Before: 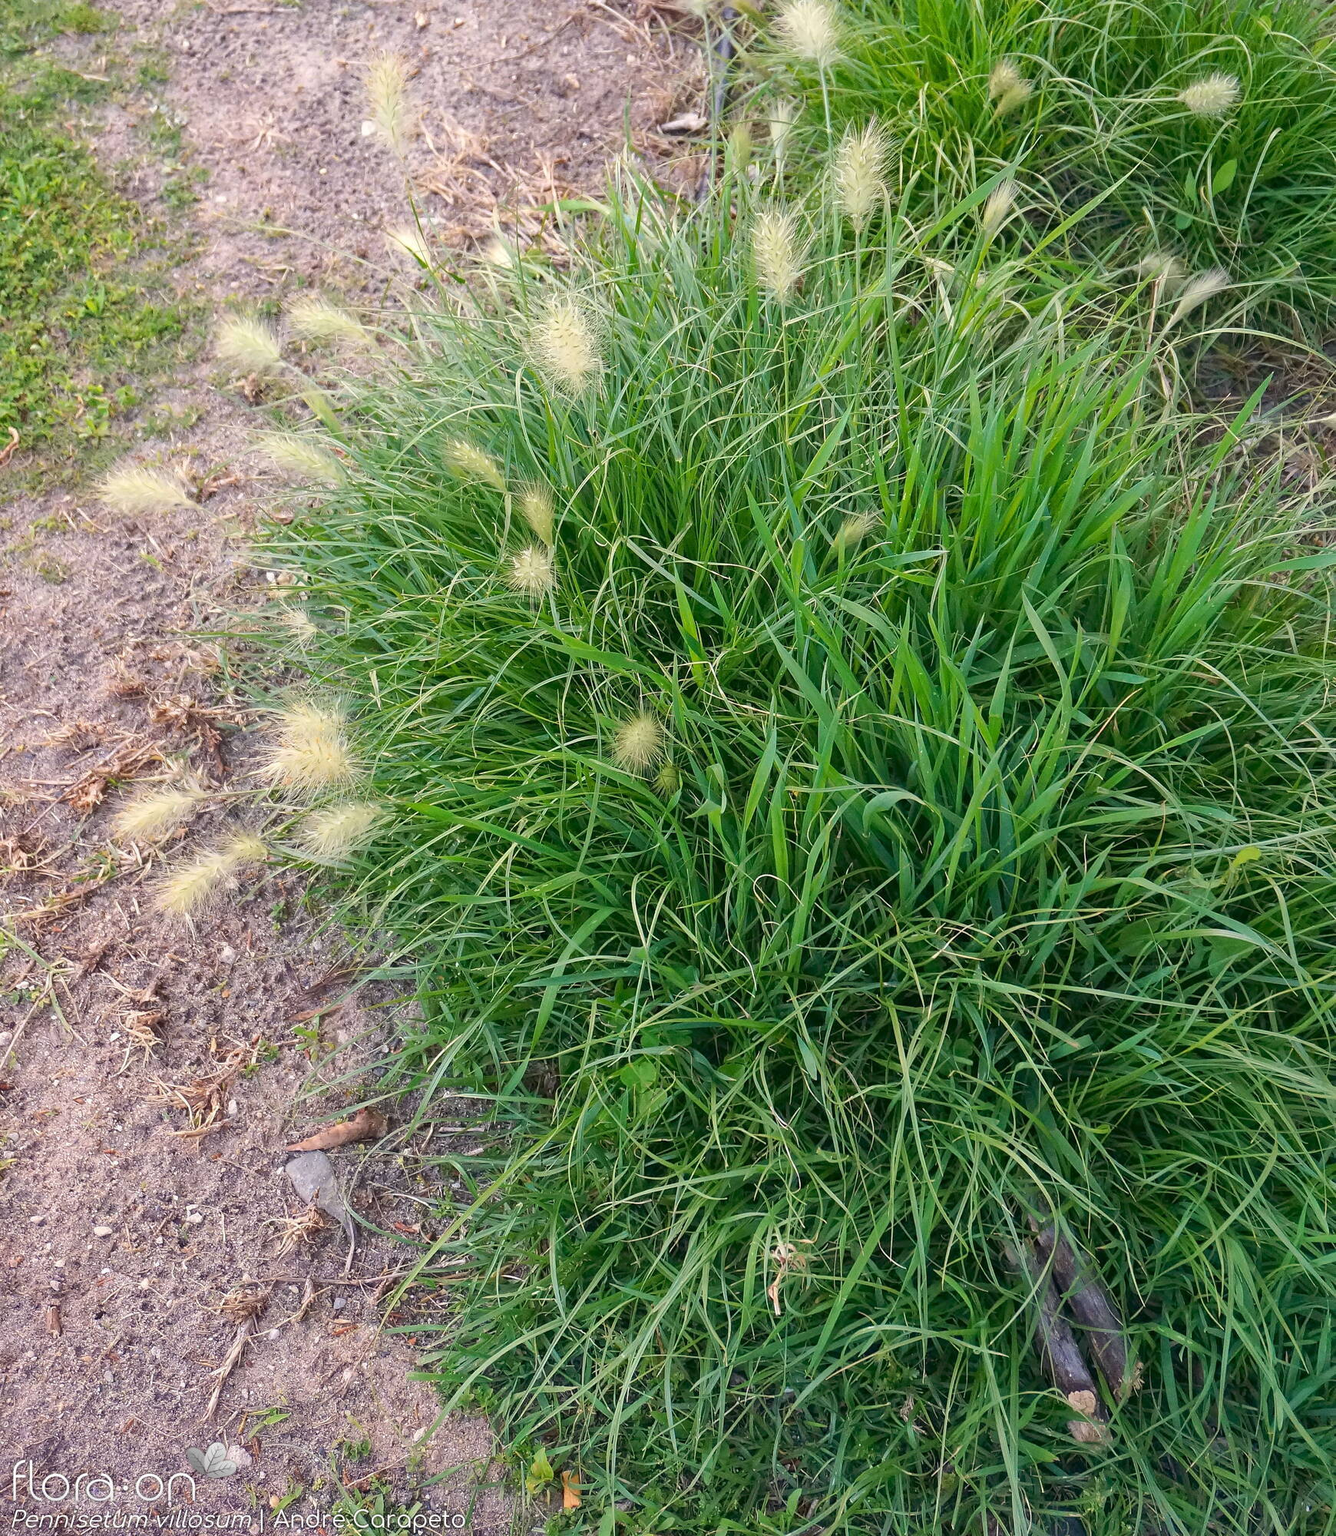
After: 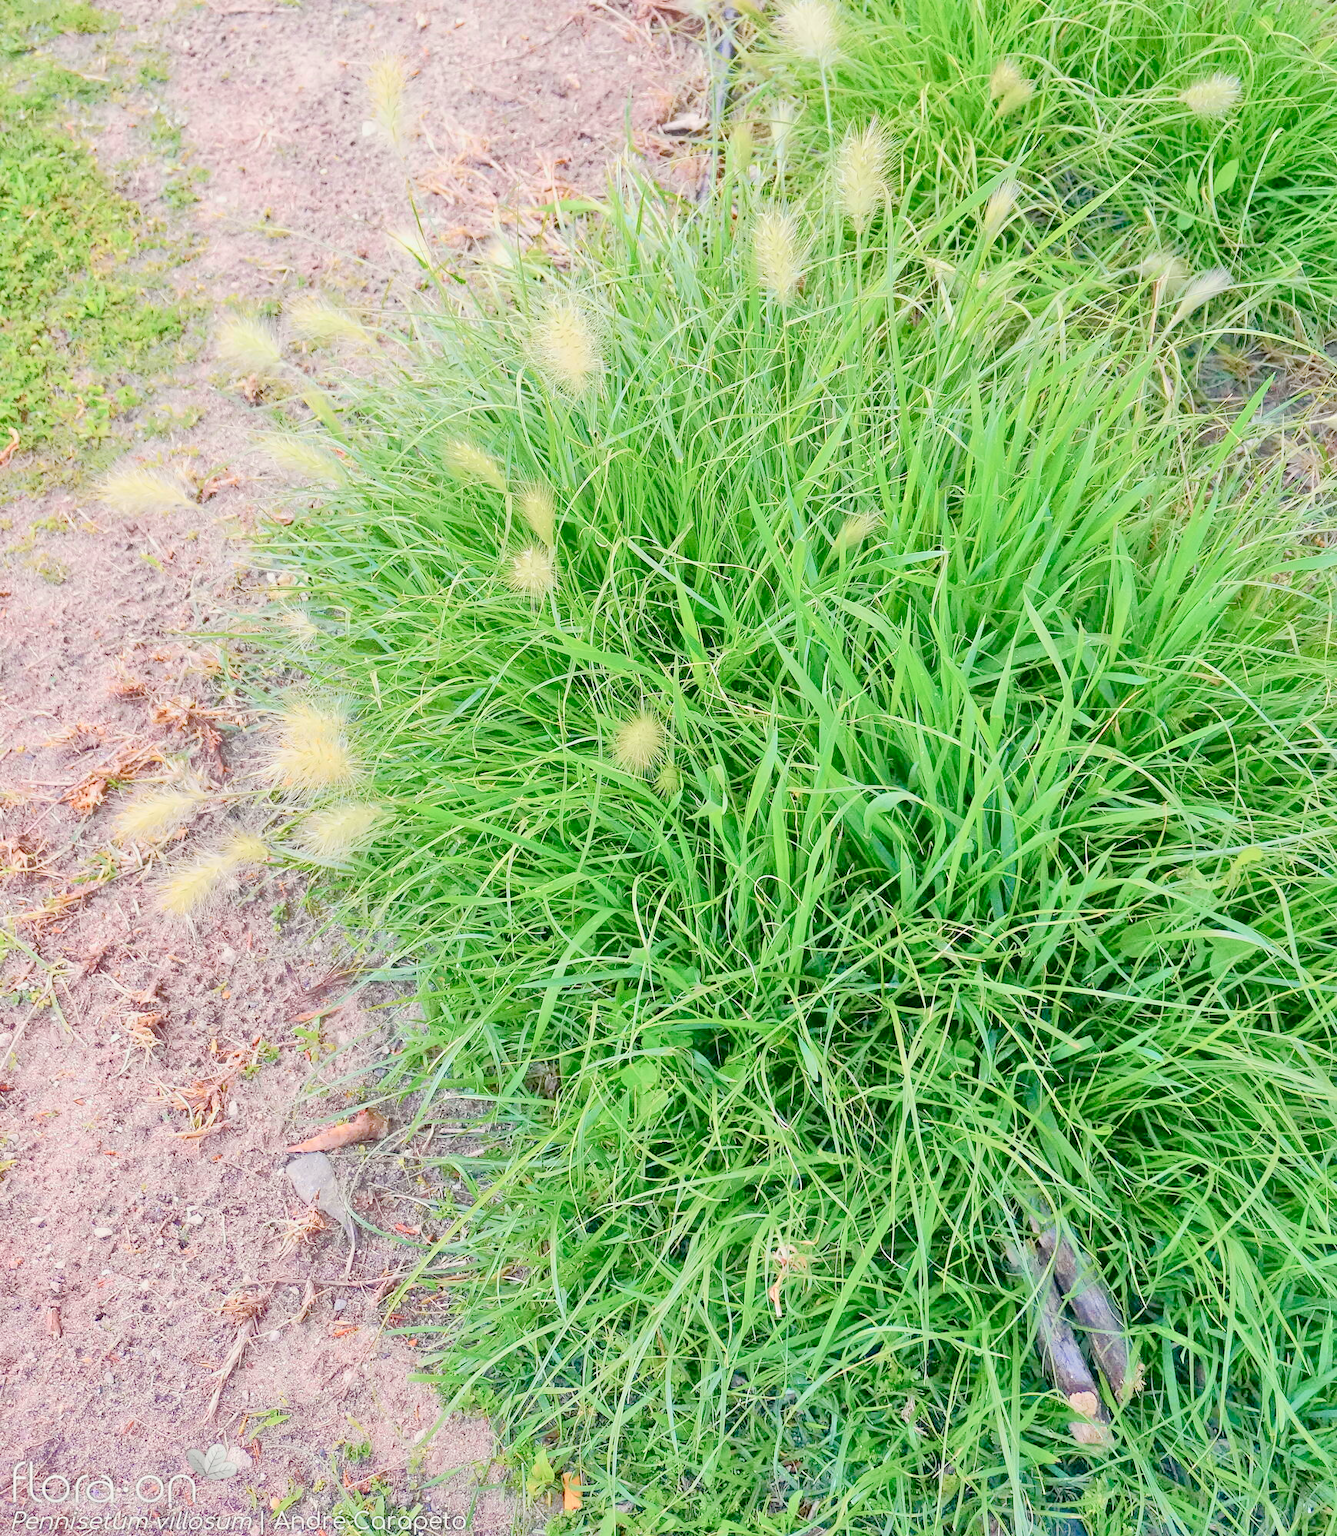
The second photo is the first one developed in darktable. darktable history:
crop: bottom 0.071%
tone curve: curves: ch0 [(0, 0.017) (0.091, 0.04) (0.296, 0.276) (0.439, 0.482) (0.64, 0.729) (0.785, 0.817) (0.995, 0.917)]; ch1 [(0, 0) (0.384, 0.365) (0.463, 0.447) (0.486, 0.474) (0.503, 0.497) (0.526, 0.52) (0.555, 0.564) (0.578, 0.589) (0.638, 0.66) (0.766, 0.773) (1, 1)]; ch2 [(0, 0) (0.374, 0.344) (0.446, 0.443) (0.501, 0.509) (0.528, 0.522) (0.569, 0.593) (0.61, 0.646) (0.666, 0.688) (1, 1)], color space Lab, independent channels, preserve colors none
color balance rgb: shadows lift › chroma 1%, shadows lift › hue 113°, highlights gain › chroma 0.2%, highlights gain › hue 333°, perceptual saturation grading › global saturation 20%, perceptual saturation grading › highlights -50%, perceptual saturation grading › shadows 25%, contrast -10%
tone equalizer: -7 EV 0.15 EV, -6 EV 0.6 EV, -5 EV 1.15 EV, -4 EV 1.33 EV, -3 EV 1.15 EV, -2 EV 0.6 EV, -1 EV 0.15 EV, mask exposure compensation -0.5 EV
exposure: exposure 0.657 EV, compensate highlight preservation false
